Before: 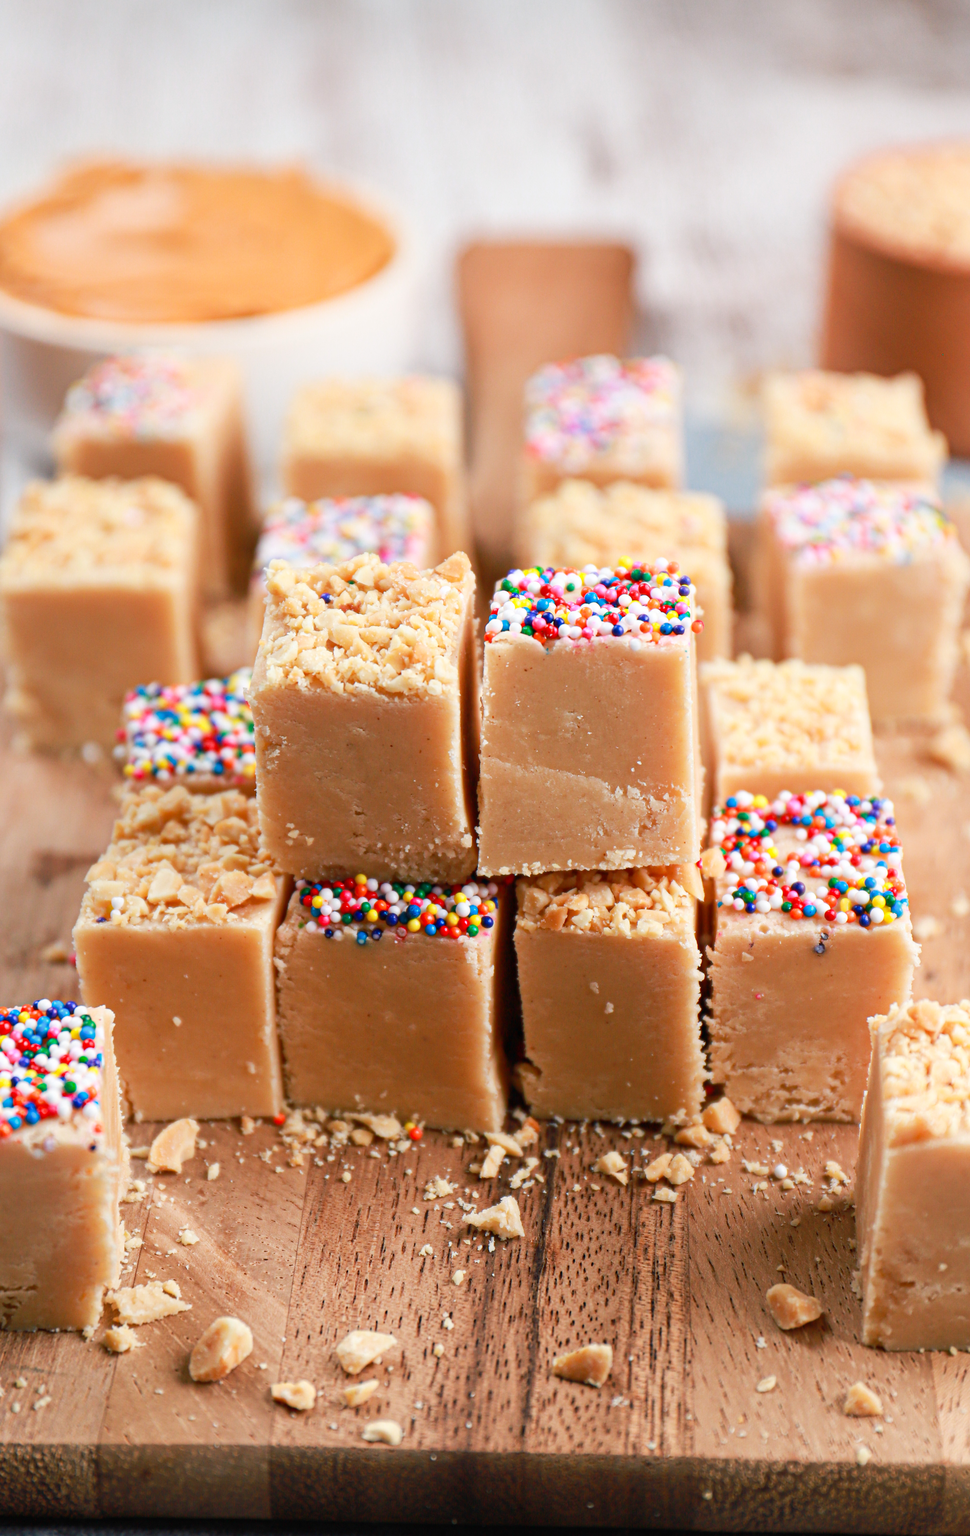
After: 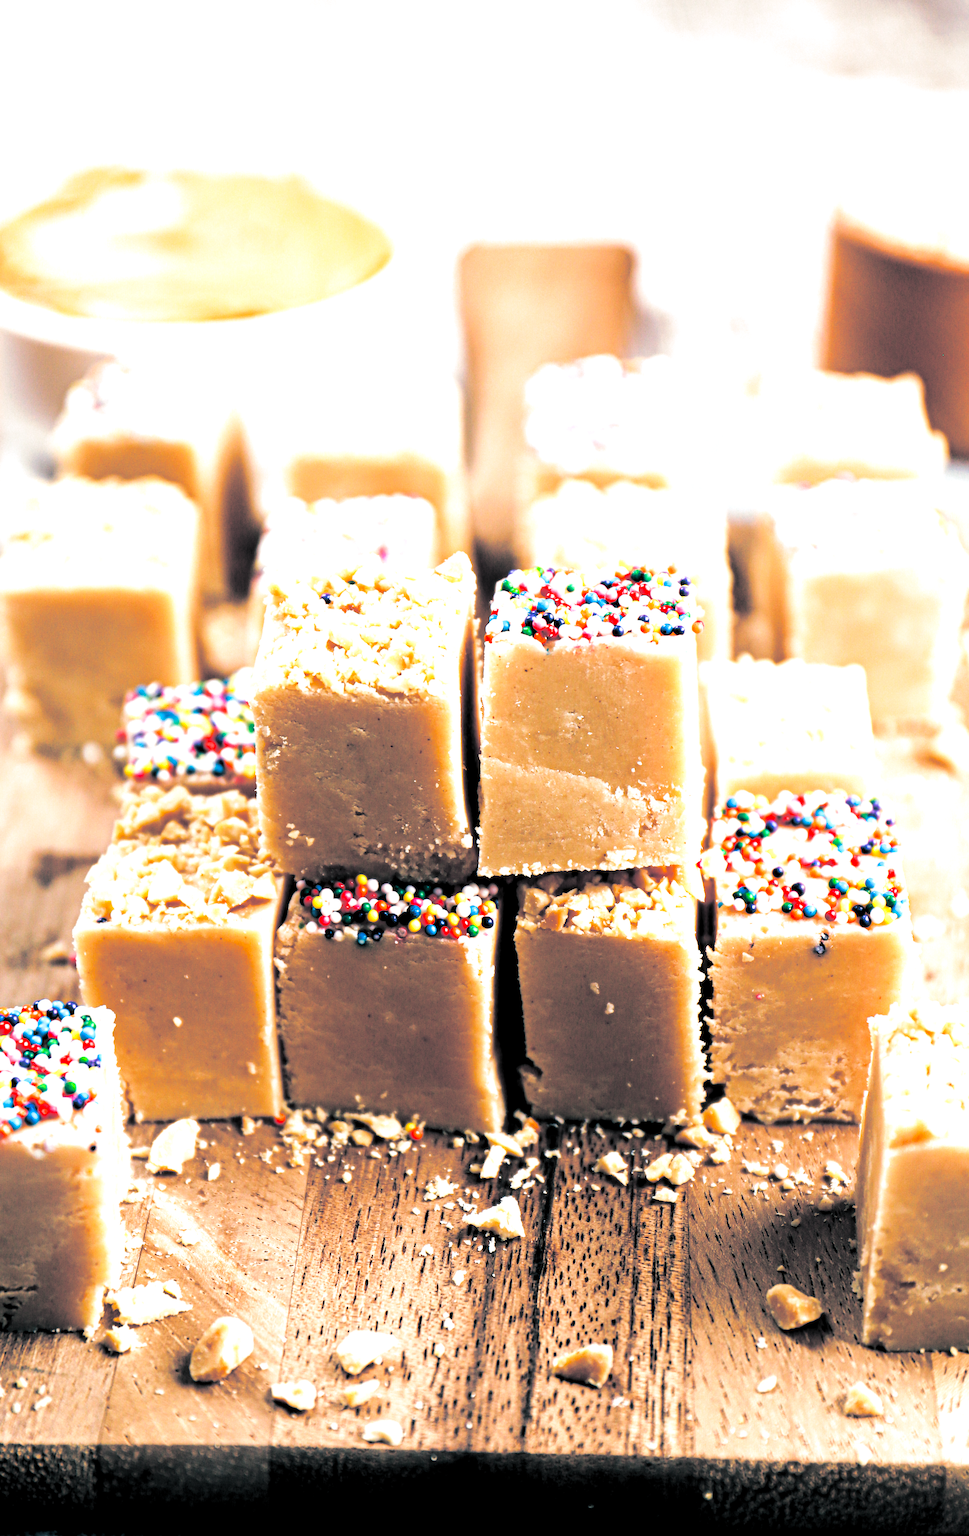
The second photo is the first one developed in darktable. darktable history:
base curve: curves: ch0 [(0, 0) (0.036, 0.025) (0.121, 0.166) (0.206, 0.329) (0.605, 0.79) (1, 1)], preserve colors none
levels: levels [0.129, 0.519, 0.867]
split-toning: shadows › hue 205.2°, shadows › saturation 0.43, highlights › hue 54°, highlights › saturation 0.54
